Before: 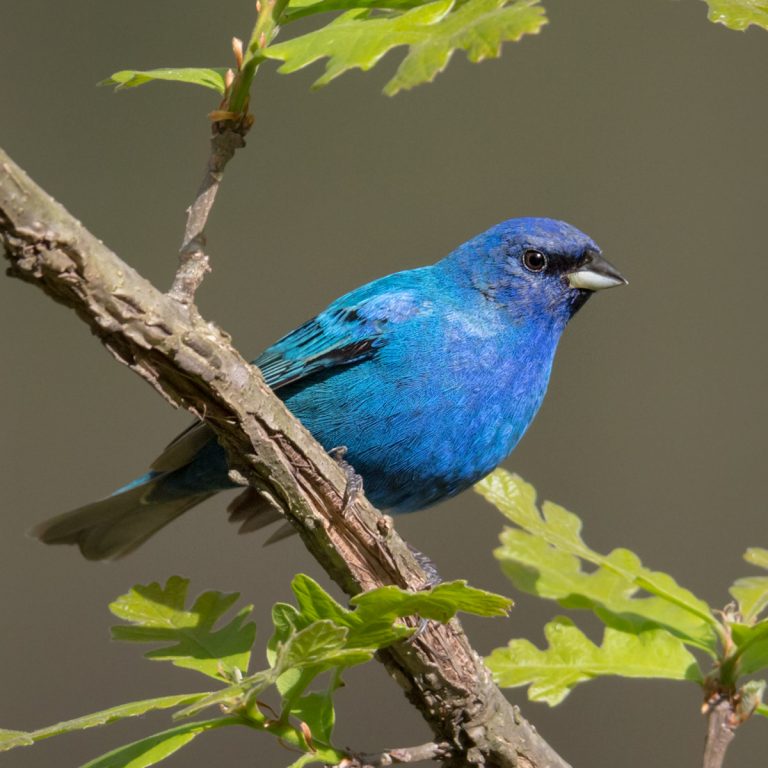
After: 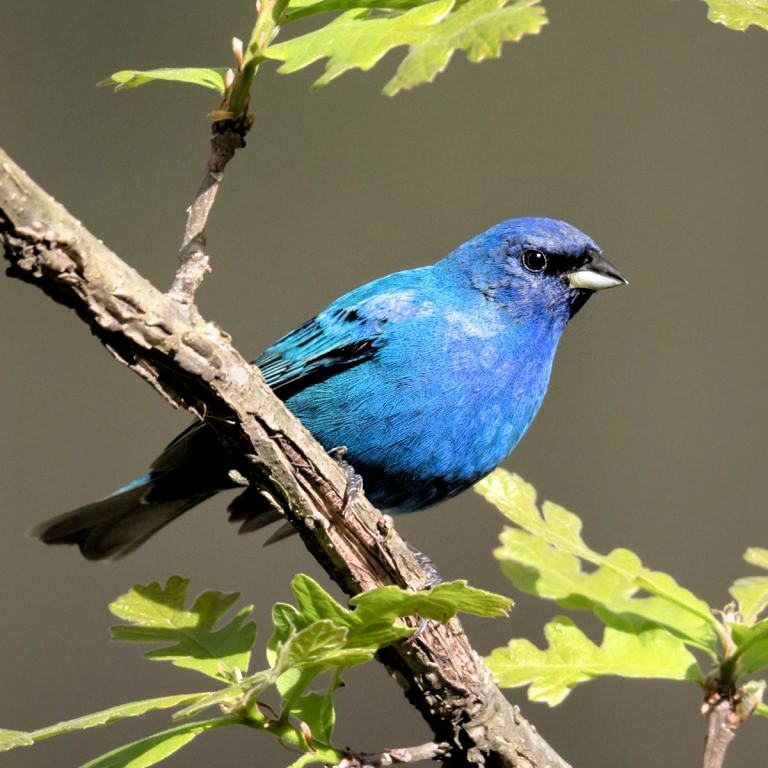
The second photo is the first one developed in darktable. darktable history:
filmic rgb: black relative exposure -3.64 EV, white relative exposure 2.44 EV, hardness 3.29
exposure: exposure 0.367 EV, compensate highlight preservation false
